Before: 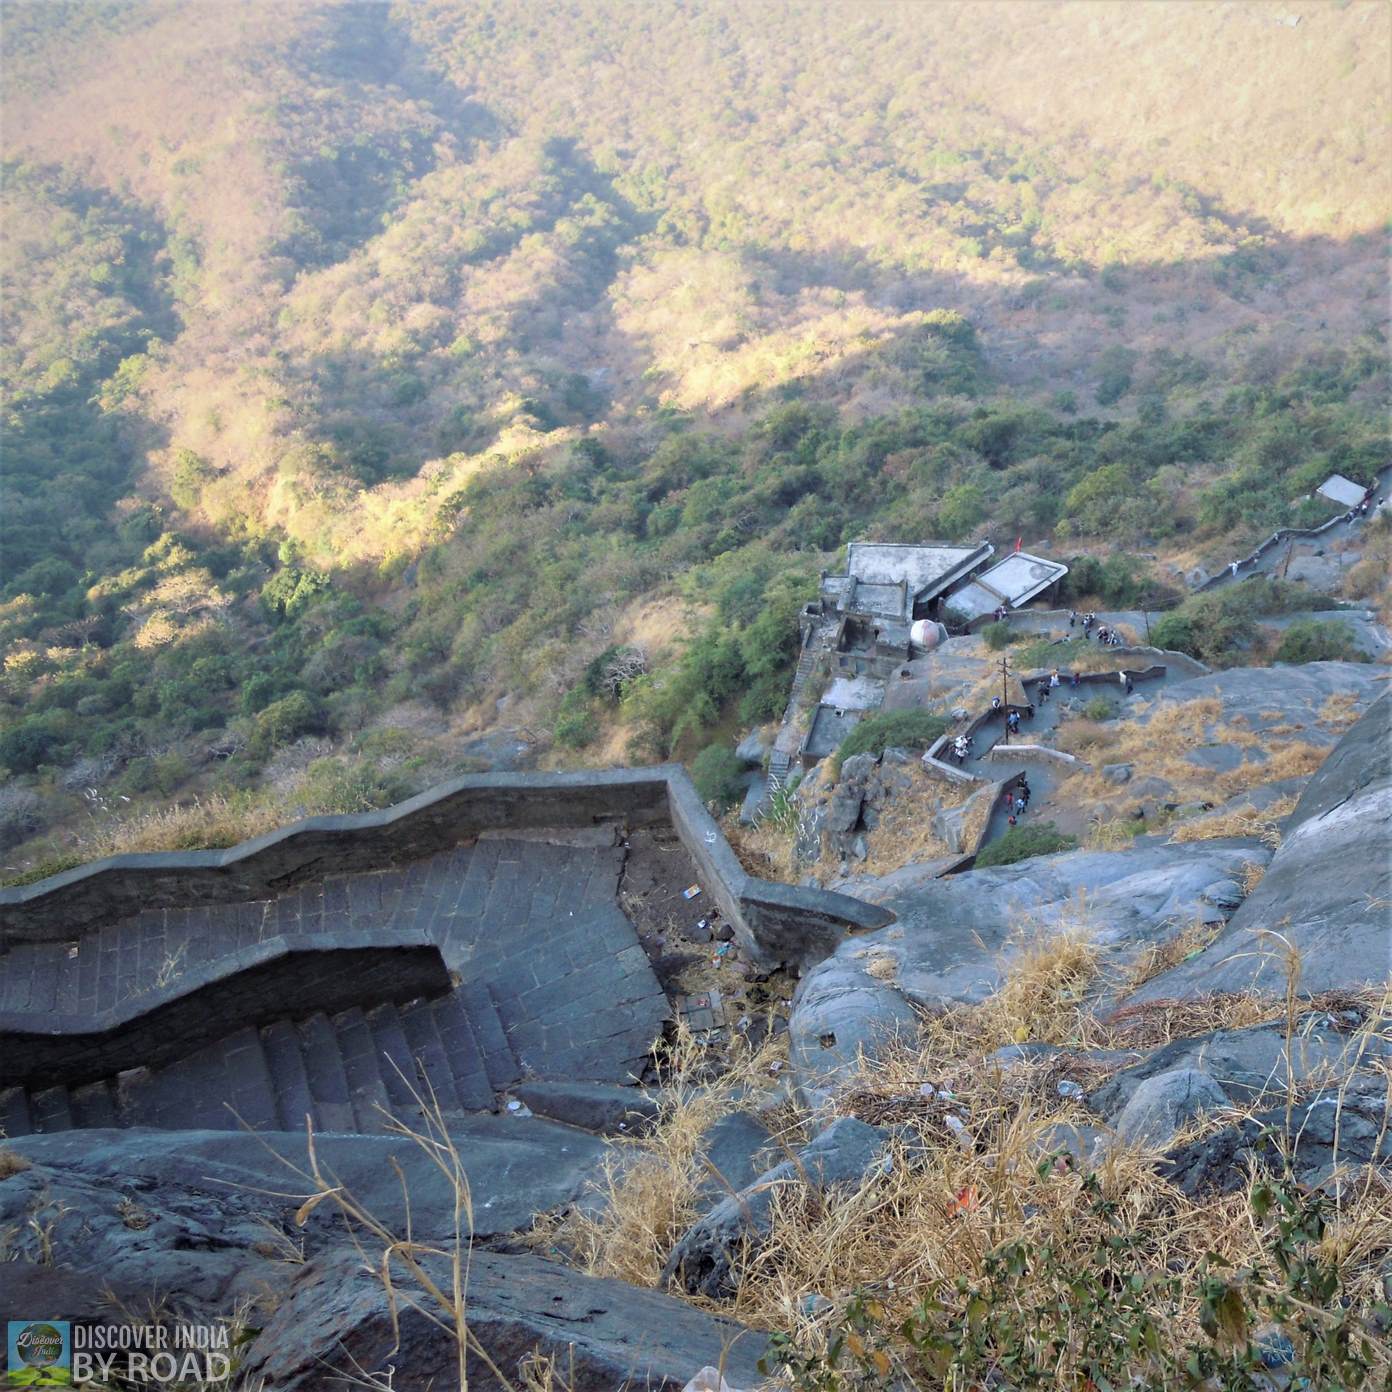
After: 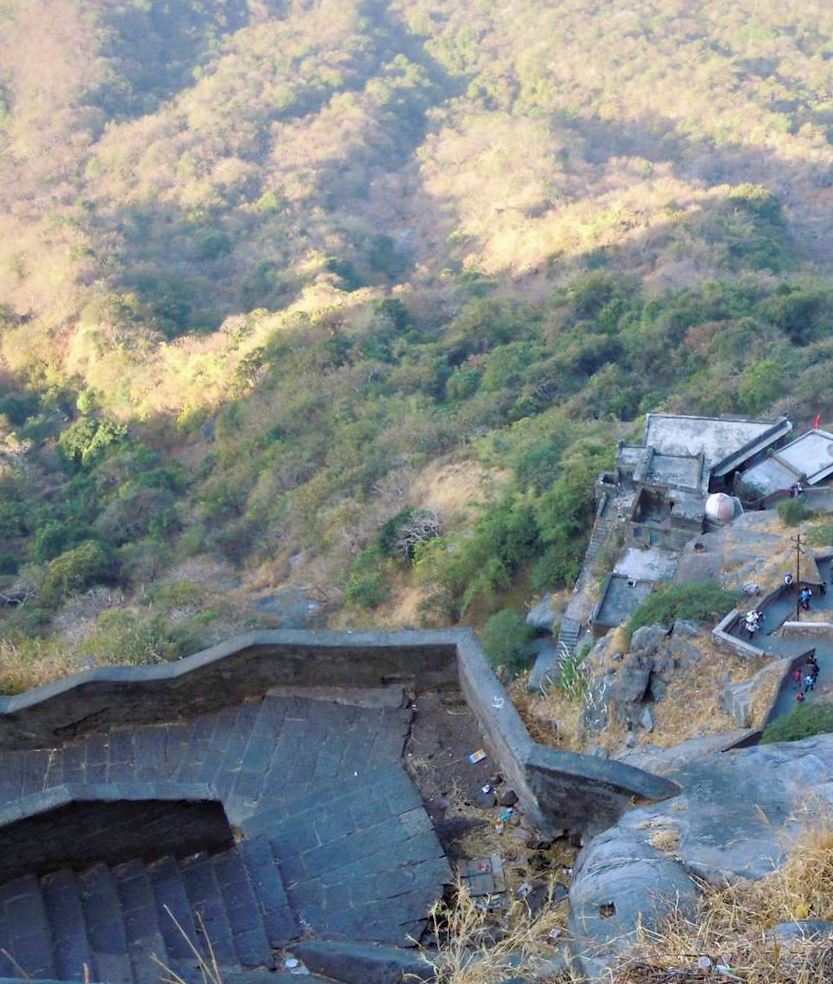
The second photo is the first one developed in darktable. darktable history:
color balance rgb: perceptual saturation grading › global saturation 20%, perceptual saturation grading › highlights -25%, perceptual saturation grading › shadows 50%
crop: left 16.202%, top 11.208%, right 26.045%, bottom 20.557%
rotate and perspective: rotation 2.17°, automatic cropping off
